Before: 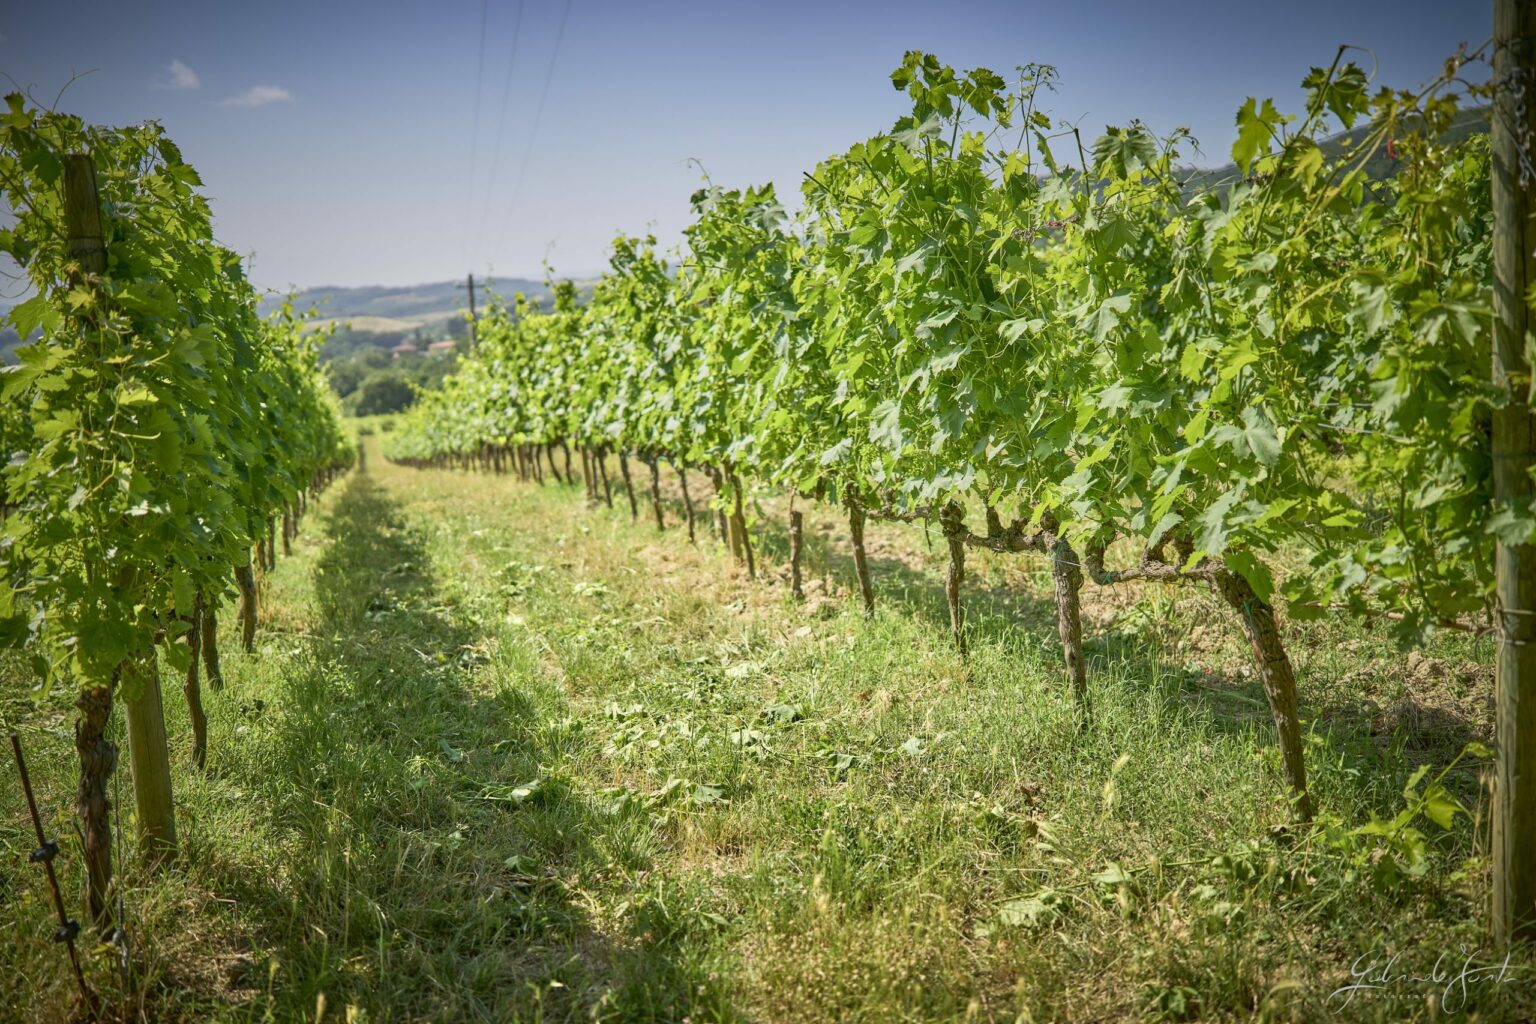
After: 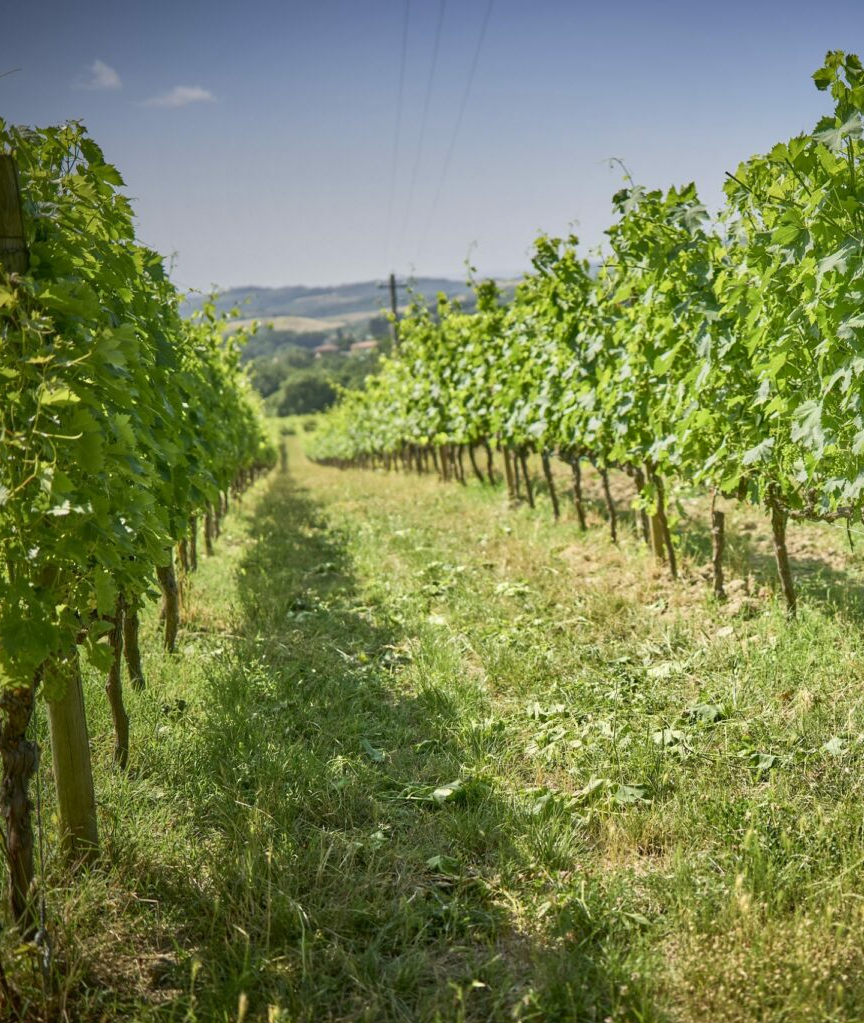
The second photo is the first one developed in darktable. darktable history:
crop: left 5.114%, right 38.589%
shadows and highlights: shadows 5, soften with gaussian
